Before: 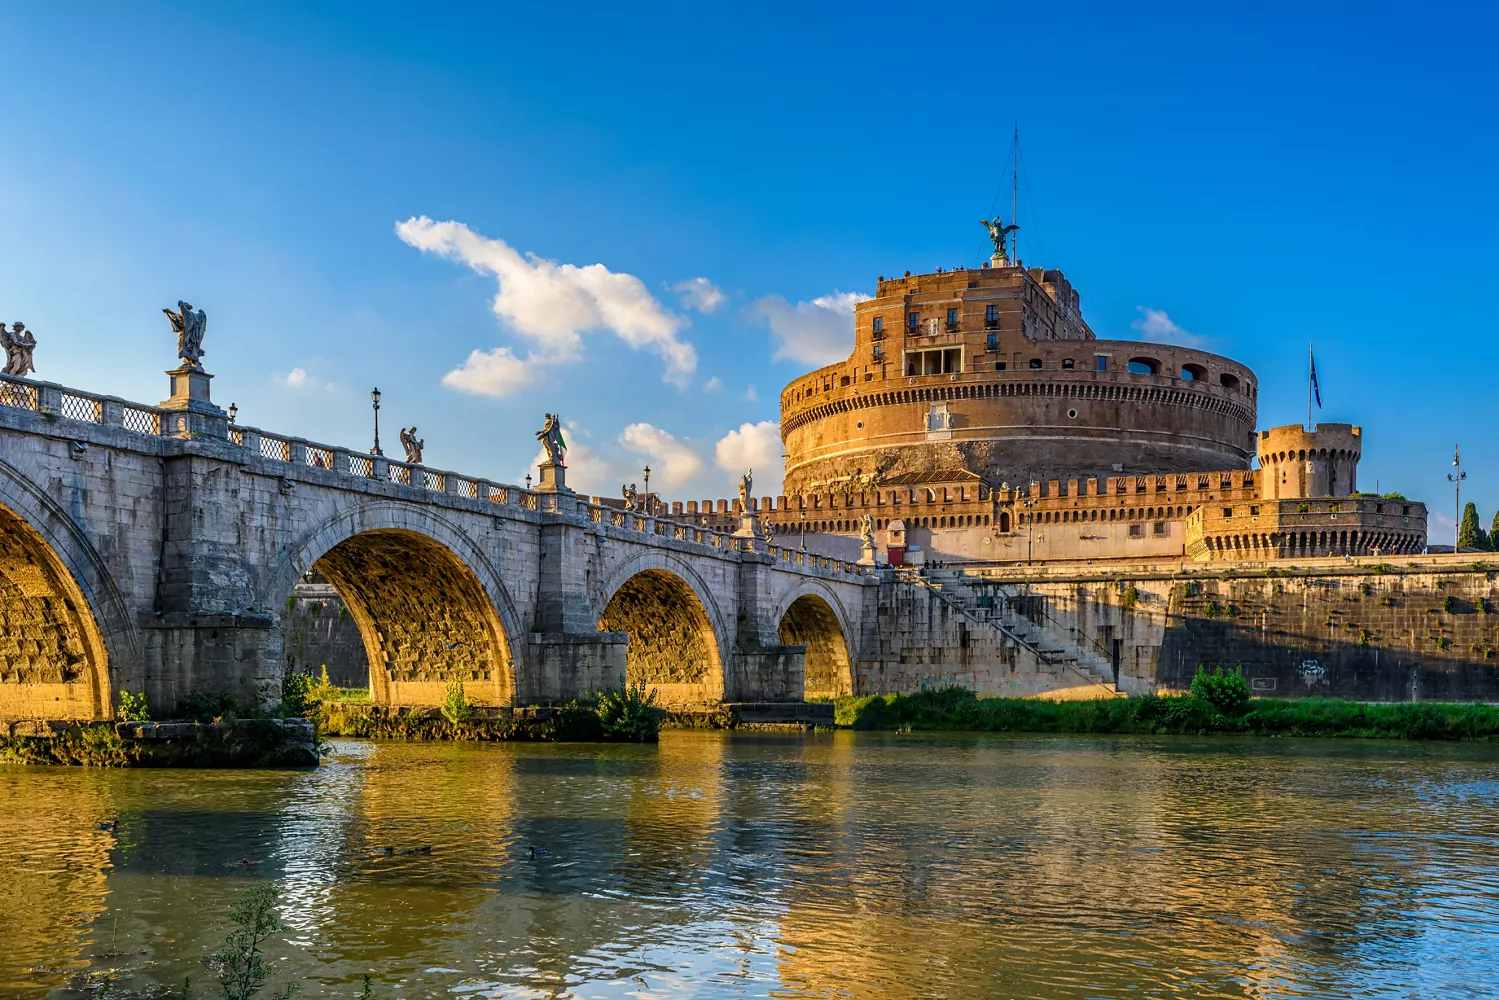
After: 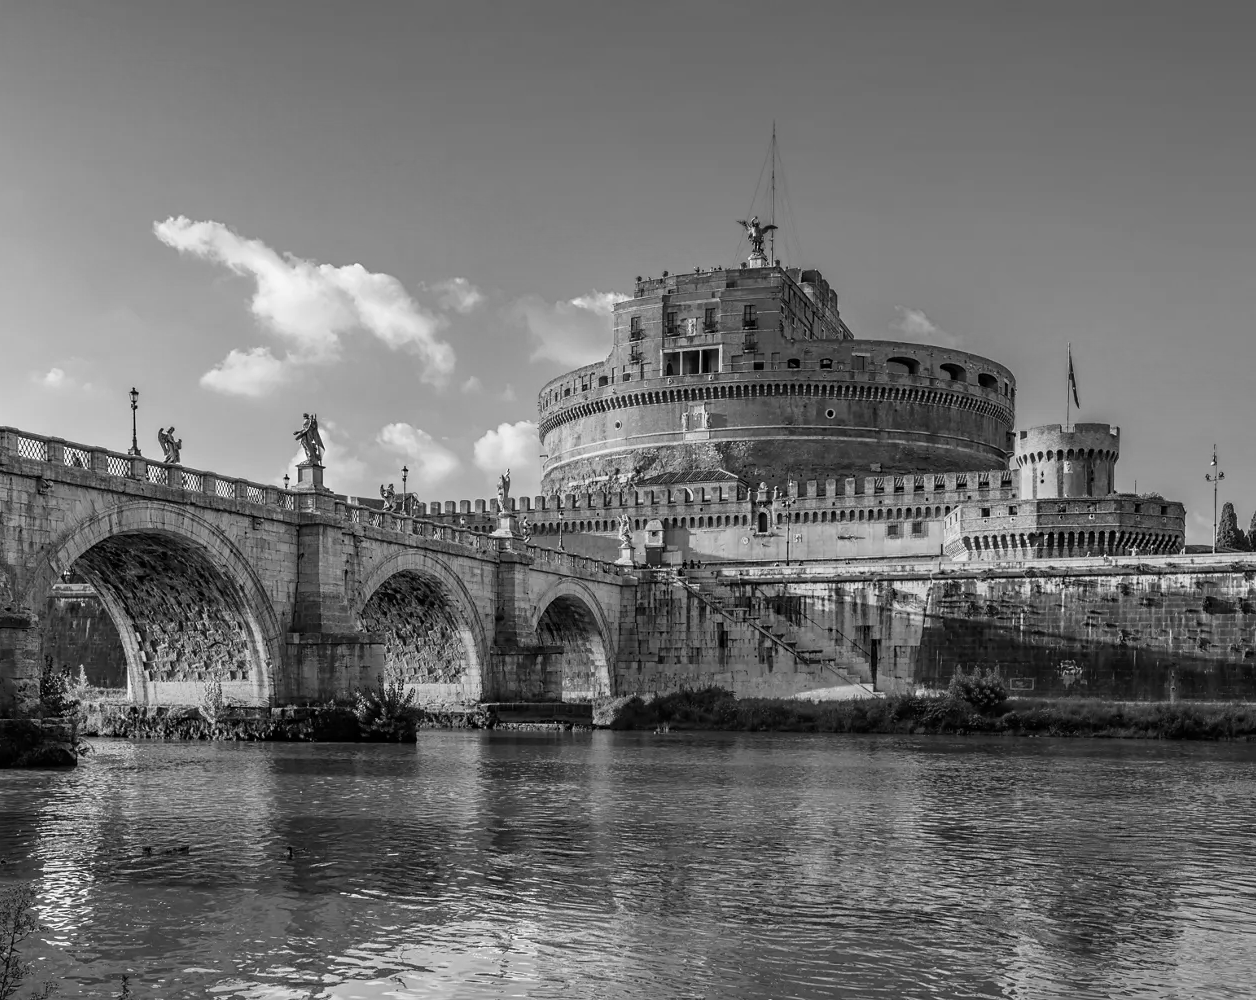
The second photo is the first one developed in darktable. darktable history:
color correction: highlights a* -11.71, highlights b* -15.58
crop: left 16.145%
monochrome: on, module defaults
